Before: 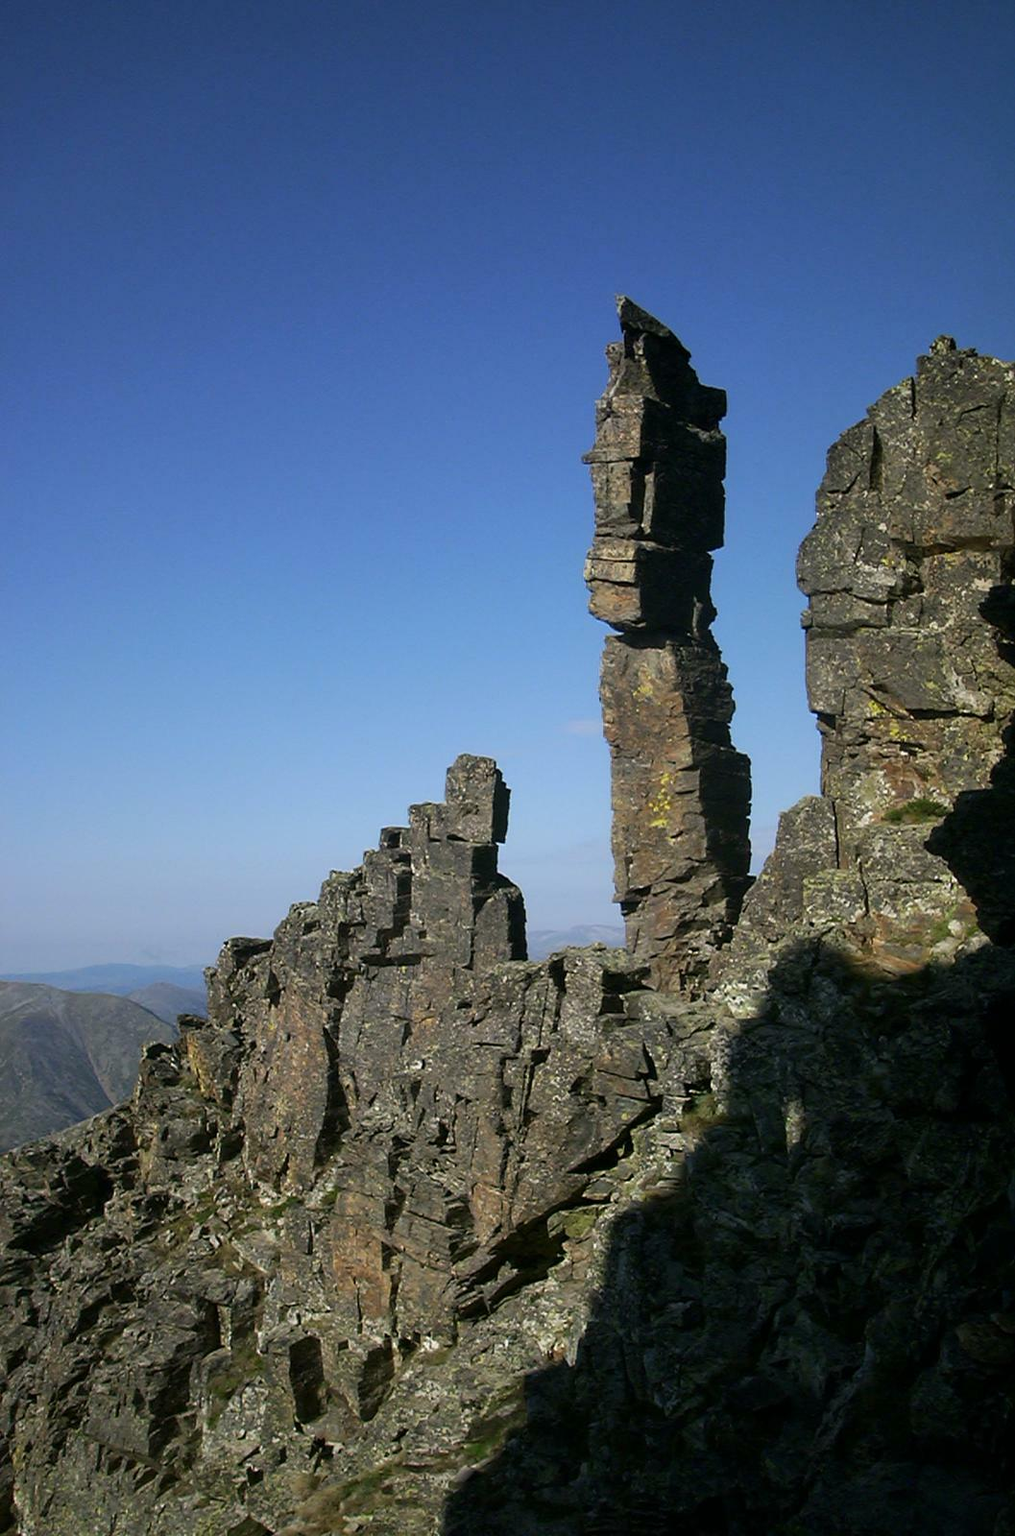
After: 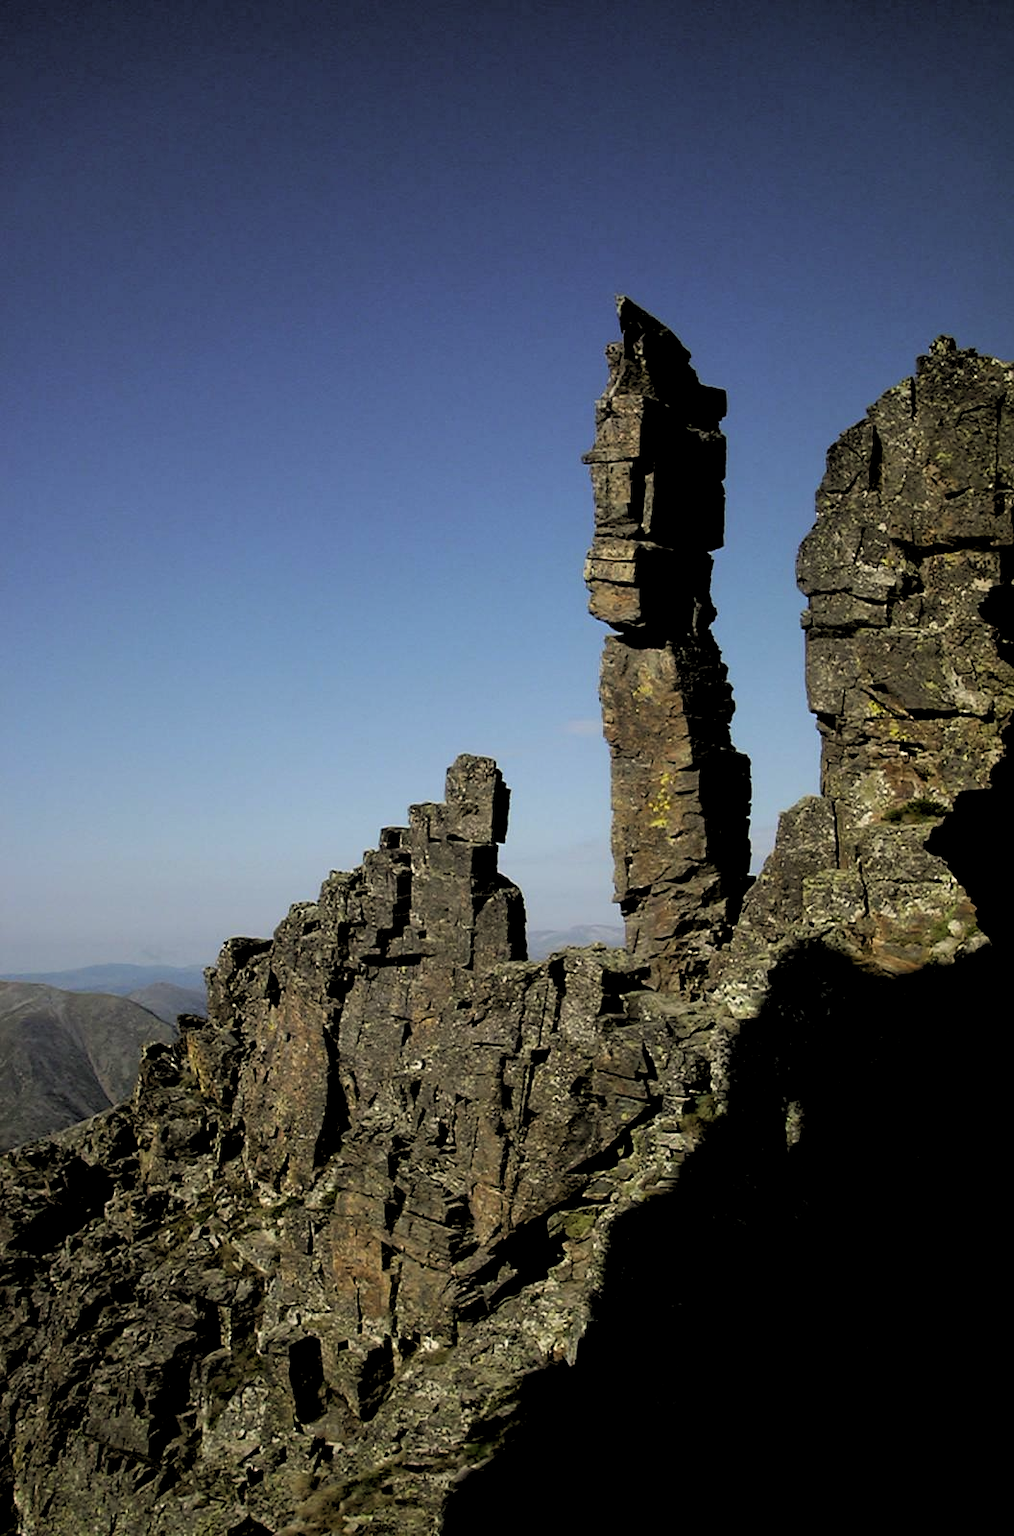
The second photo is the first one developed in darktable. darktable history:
rgb levels: levels [[0.034, 0.472, 0.904], [0, 0.5, 1], [0, 0.5, 1]]
color balance: lift [1.005, 1.002, 0.998, 0.998], gamma [1, 1.021, 1.02, 0.979], gain [0.923, 1.066, 1.056, 0.934]
